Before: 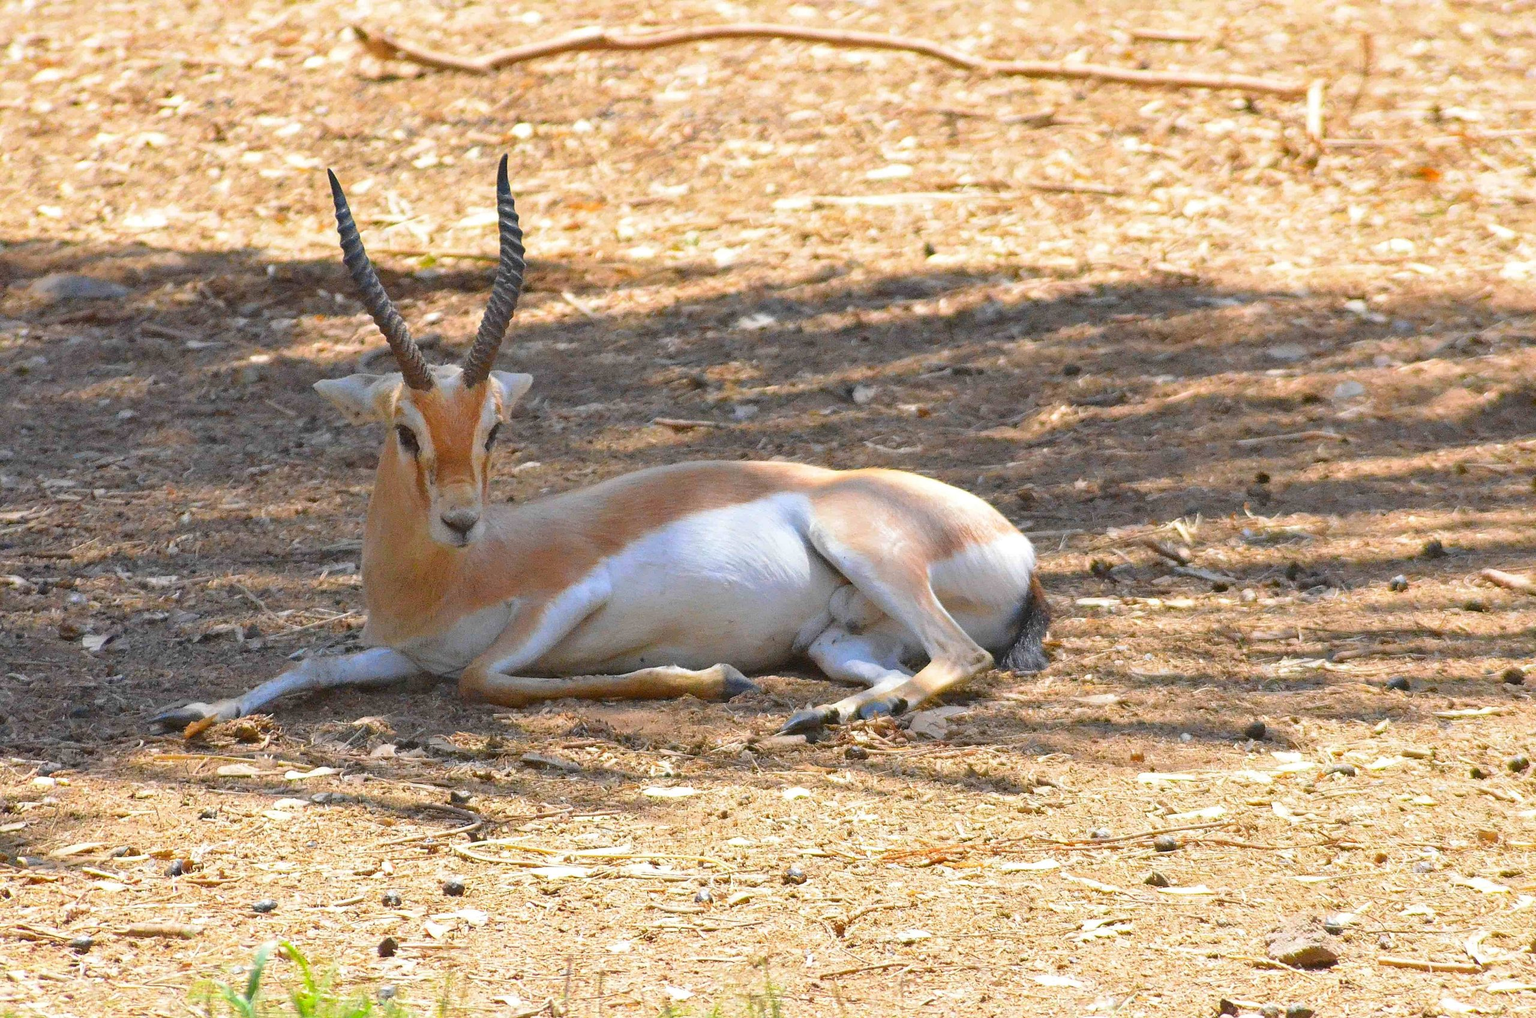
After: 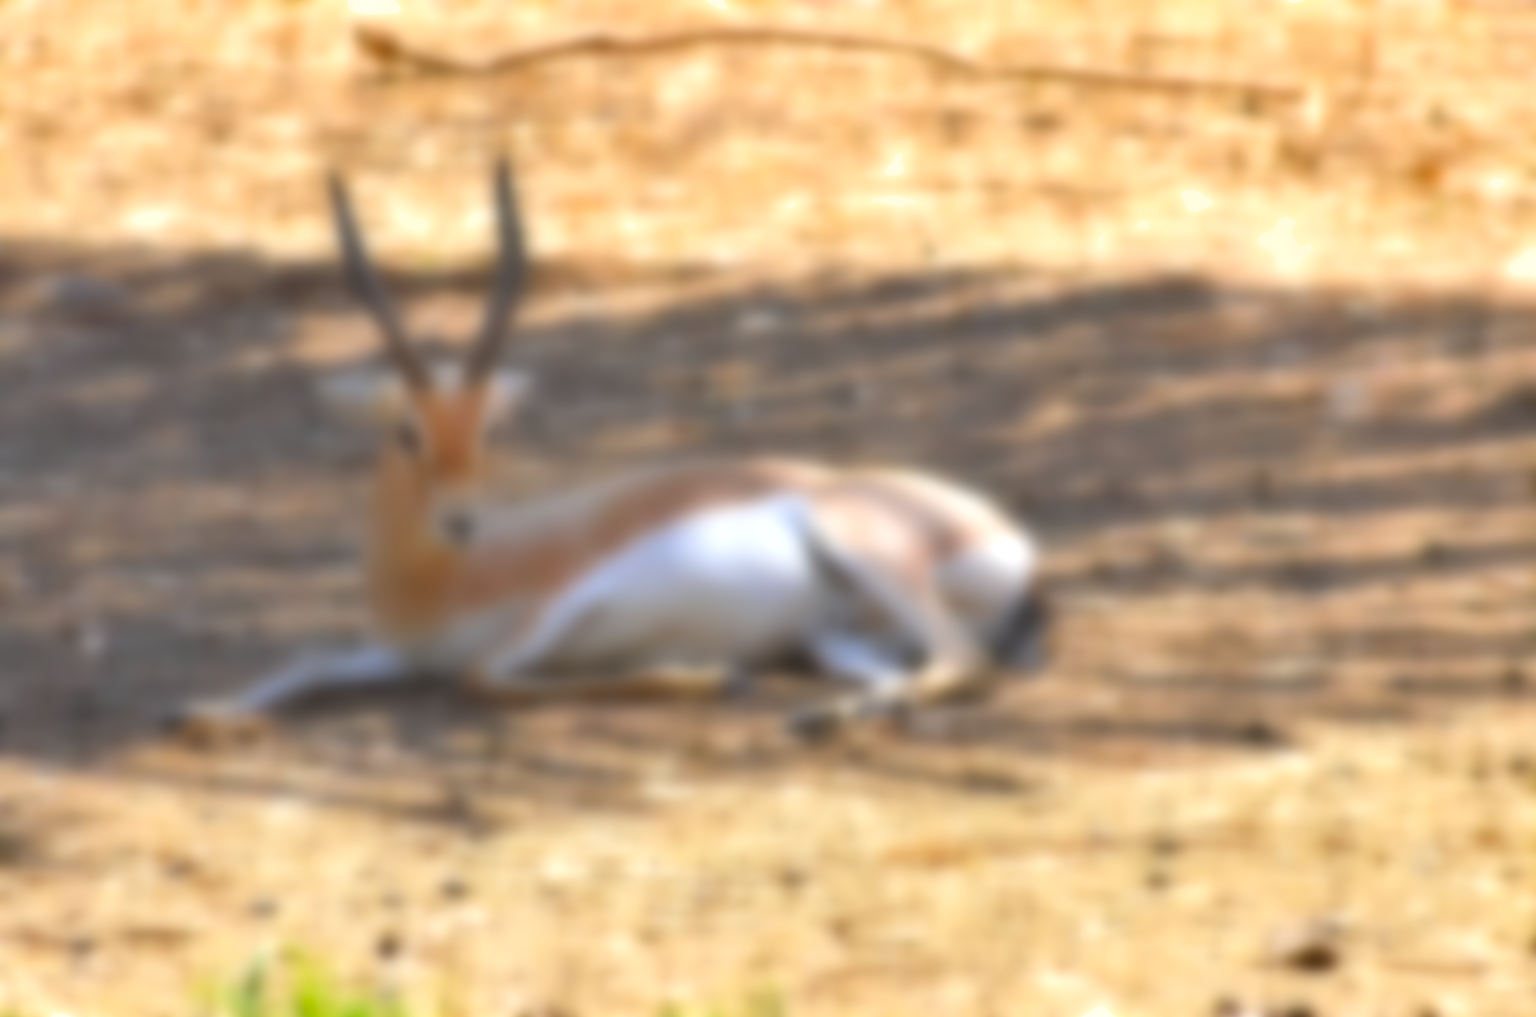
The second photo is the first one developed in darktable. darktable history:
levels: levels [0.055, 0.477, 0.9]
color balance: mode lift, gamma, gain (sRGB)
shadows and highlights: shadows 60, soften with gaussian
lowpass: radius 16, unbound 0
